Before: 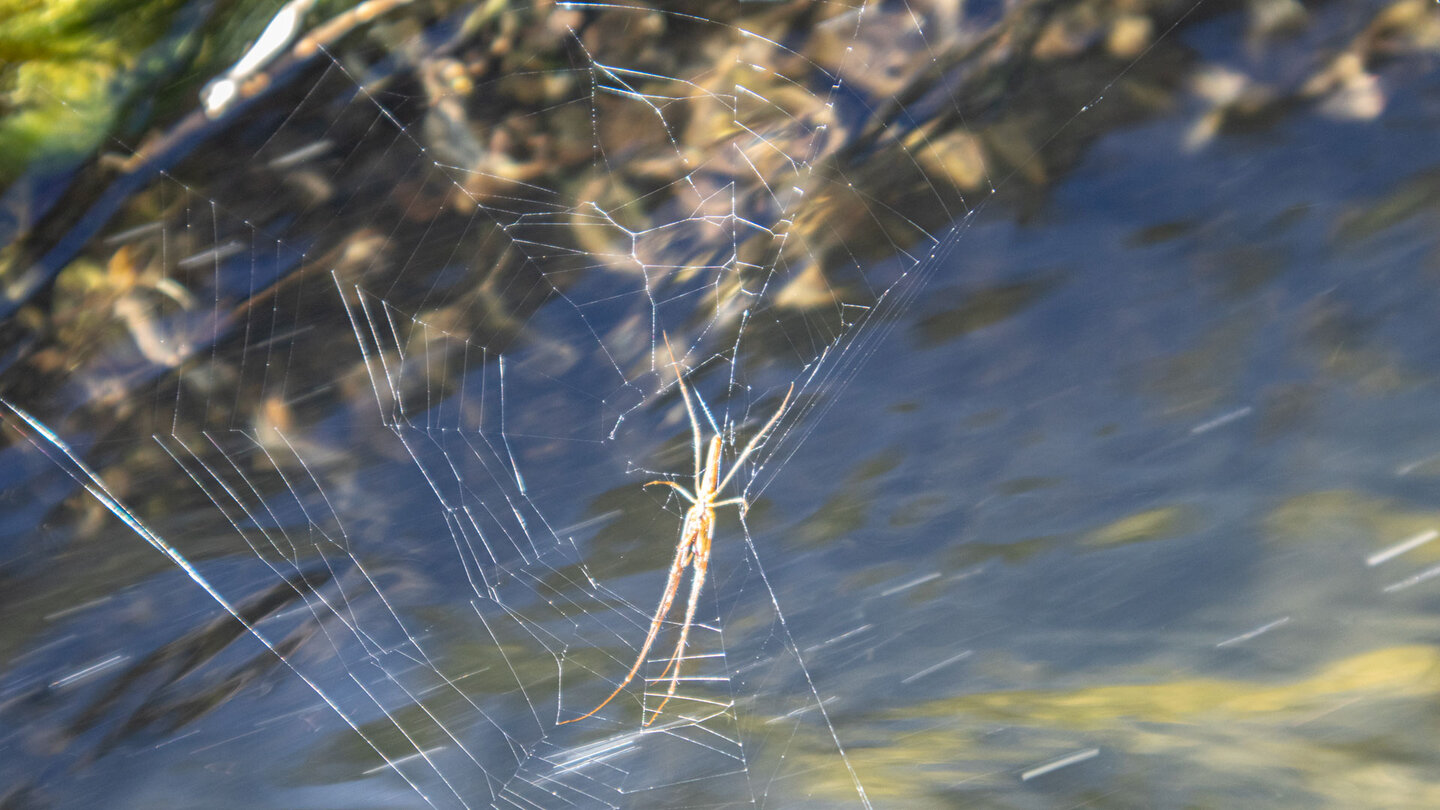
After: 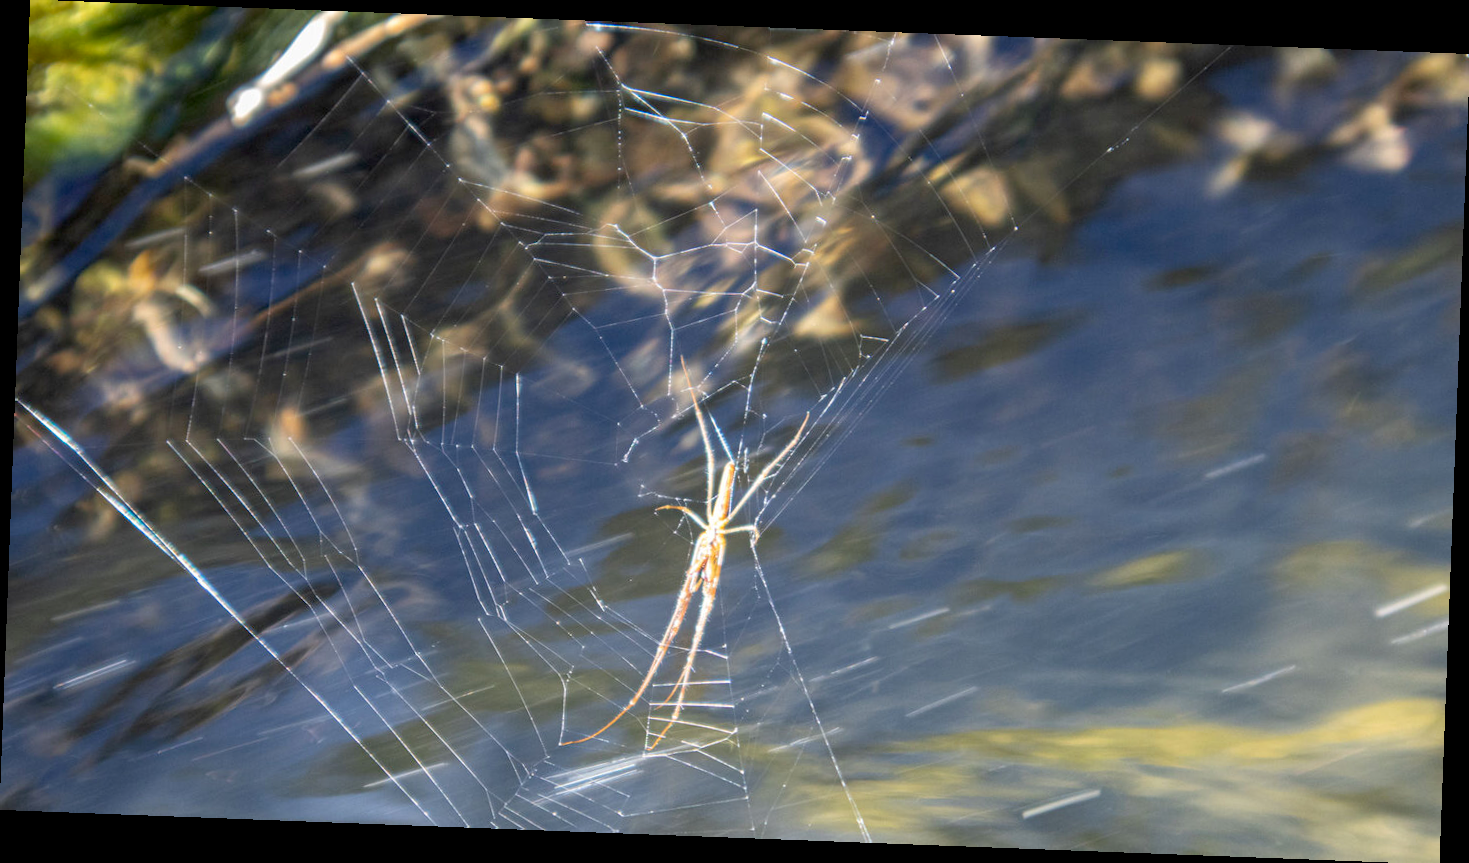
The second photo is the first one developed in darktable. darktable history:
rotate and perspective: rotation 2.17°, automatic cropping off
exposure: black level correction 0.01, exposure 0.011 EV, compensate highlight preservation false
